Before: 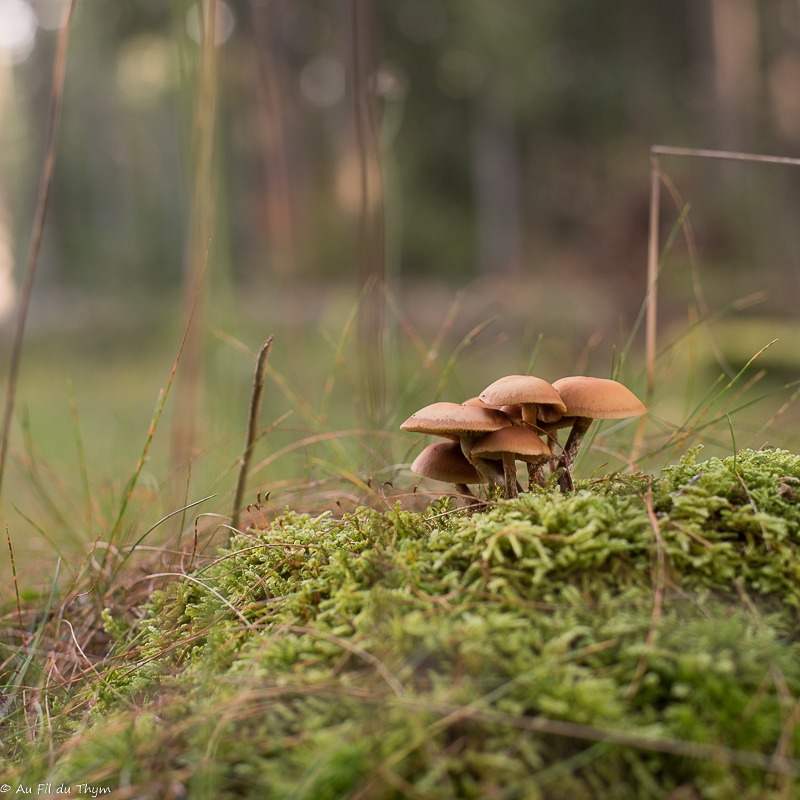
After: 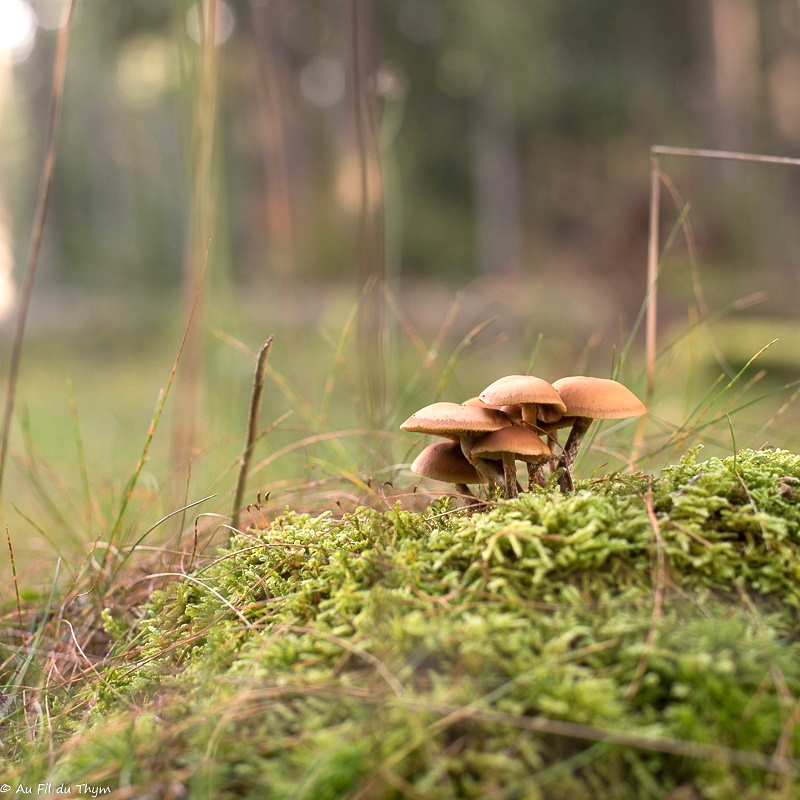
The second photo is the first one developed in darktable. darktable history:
exposure: exposure 0.604 EV, compensate exposure bias true, compensate highlight preservation false
